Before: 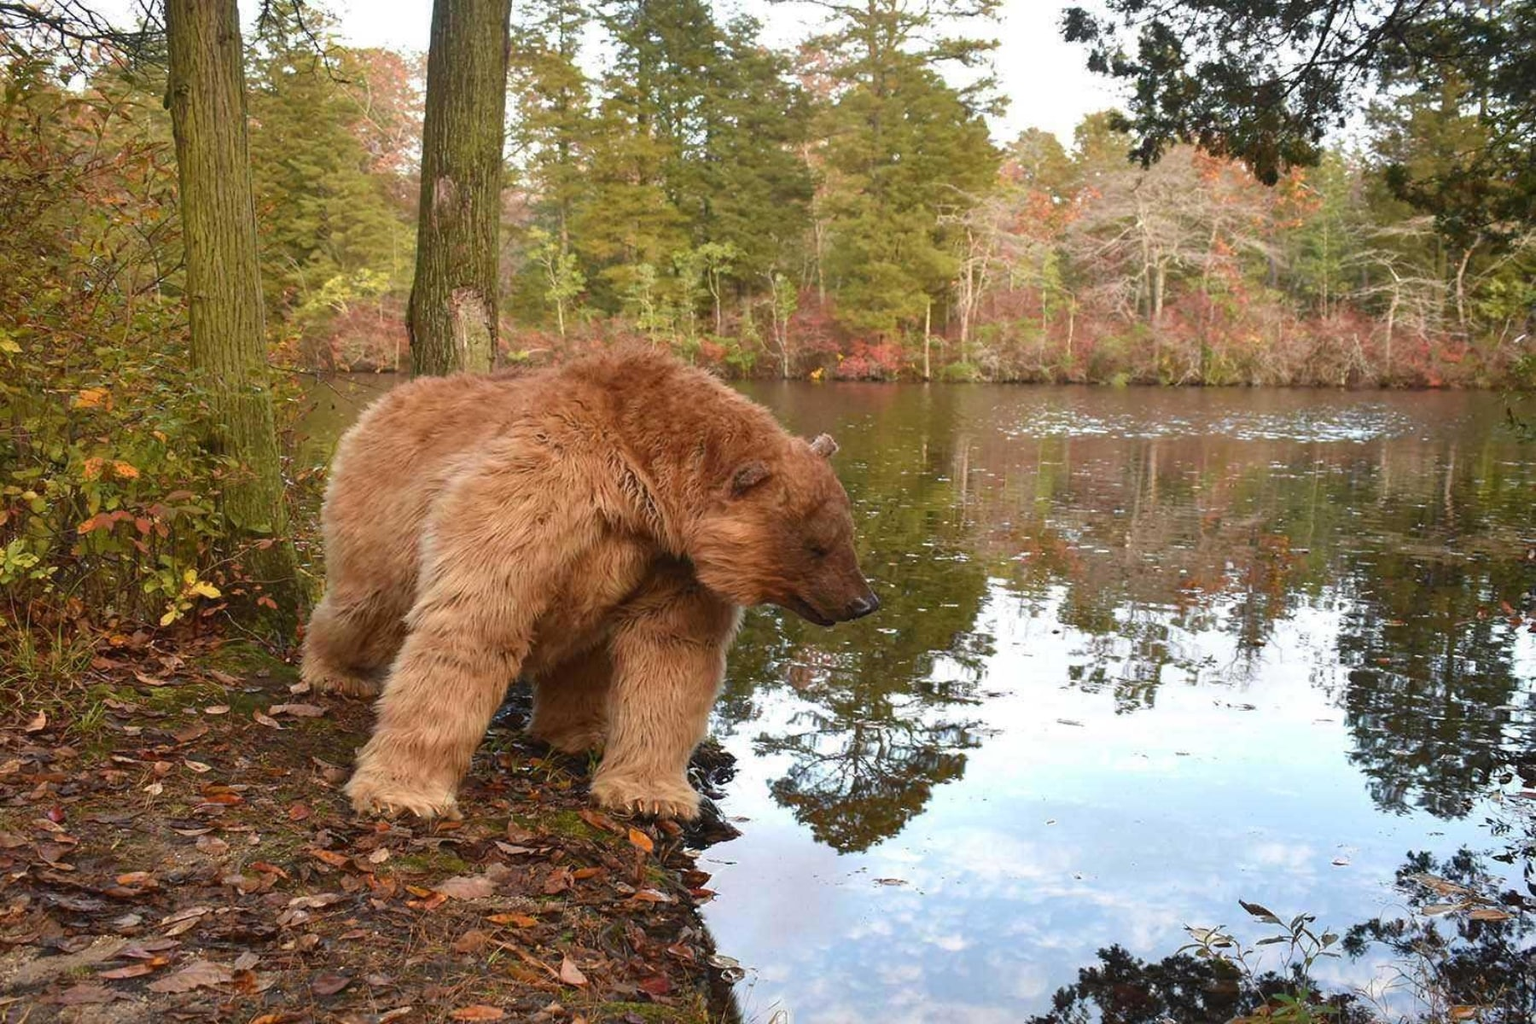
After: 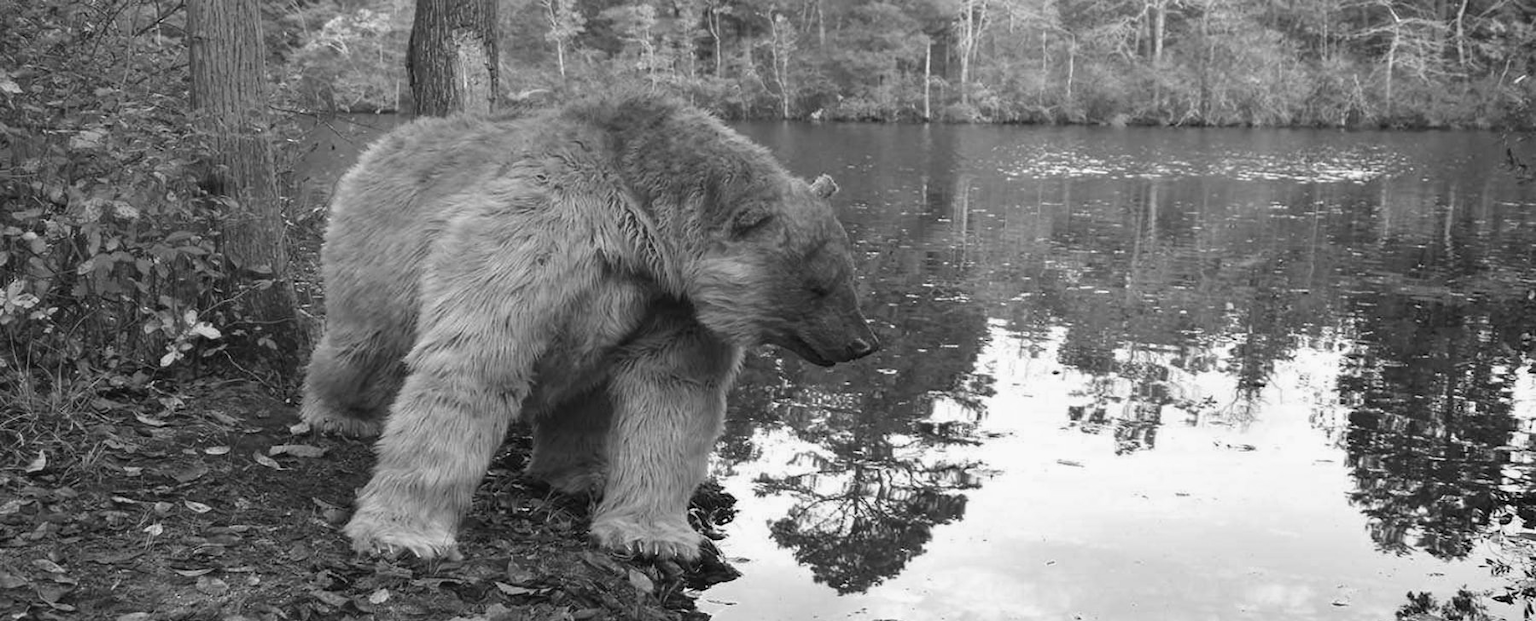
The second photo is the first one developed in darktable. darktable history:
monochrome: a 32, b 64, size 2.3
crop and rotate: top 25.357%, bottom 13.942%
